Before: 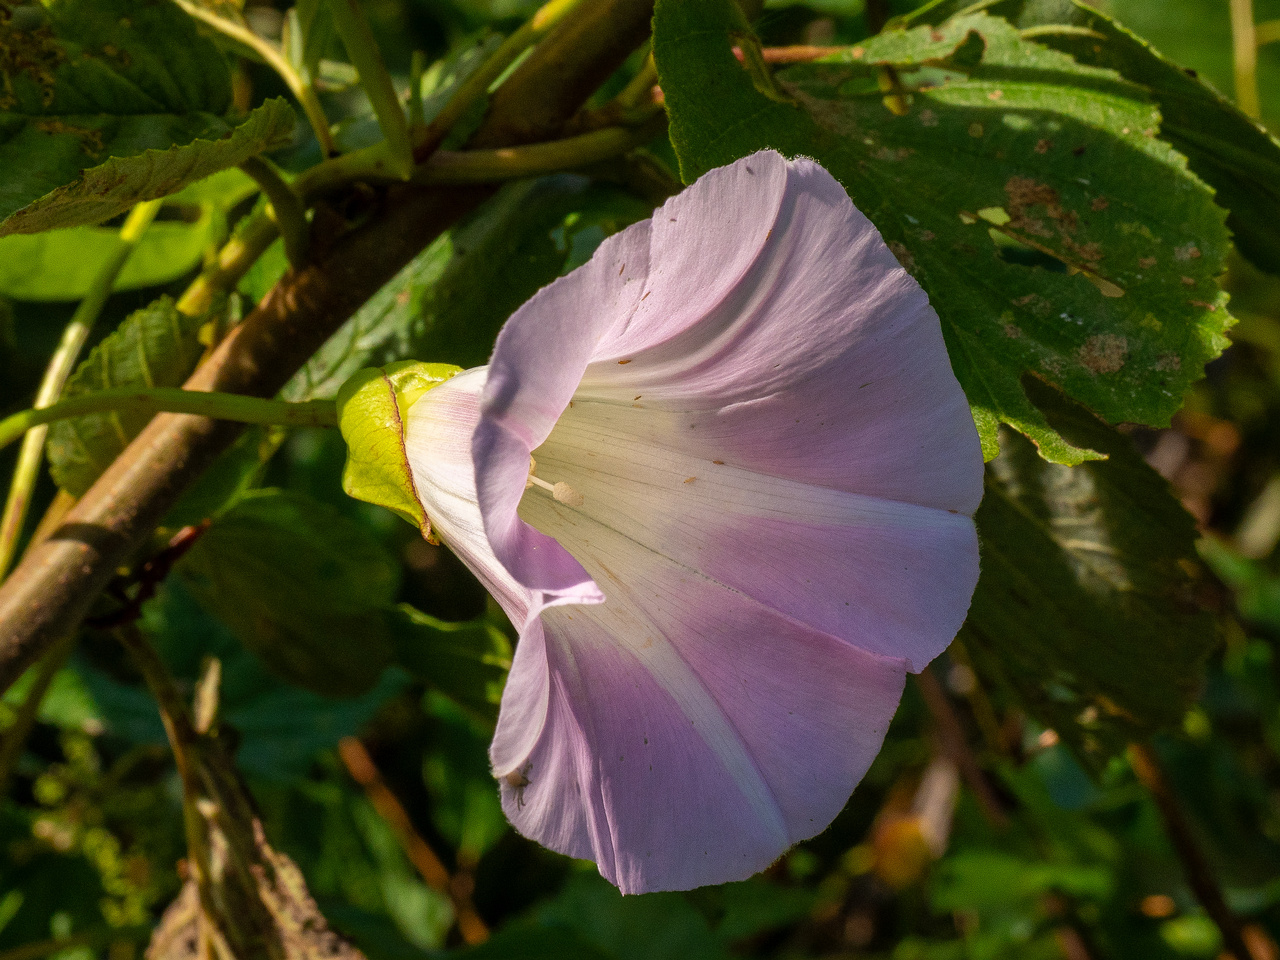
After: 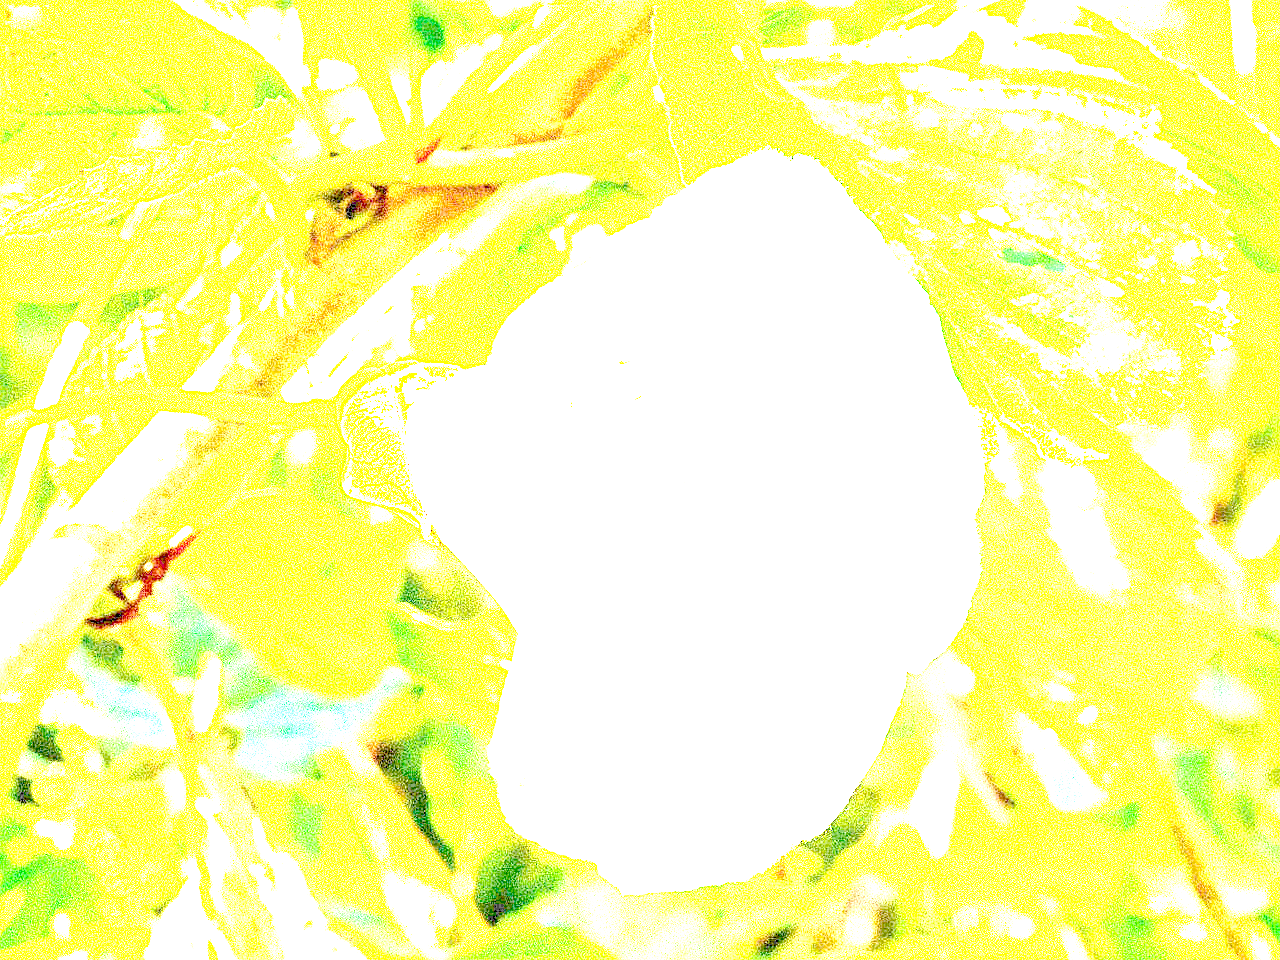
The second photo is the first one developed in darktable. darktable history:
sharpen: on, module defaults
exposure: exposure 7.903 EV, compensate exposure bias true, compensate highlight preservation false
